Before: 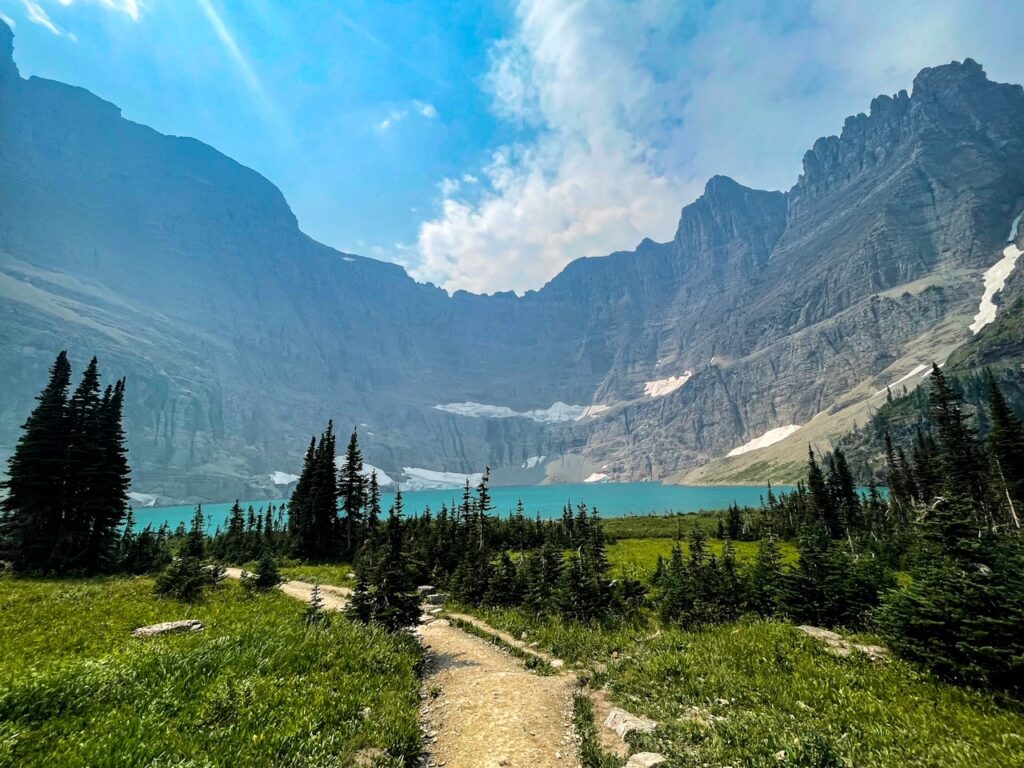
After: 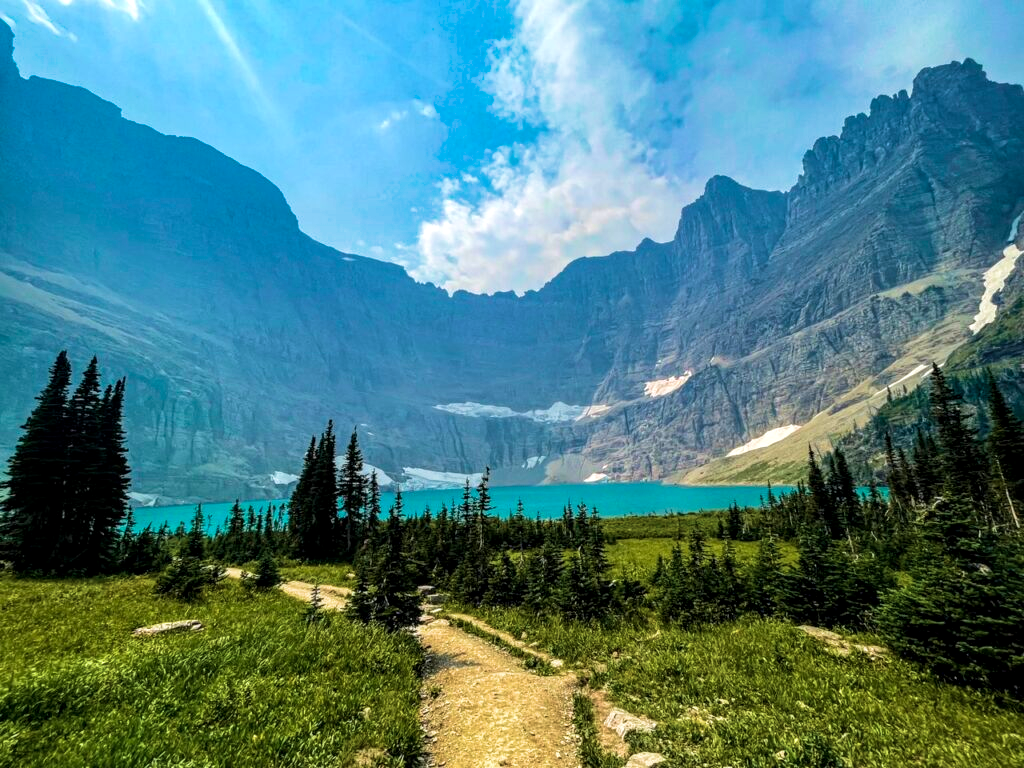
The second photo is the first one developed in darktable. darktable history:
velvia: strength 67.07%, mid-tones bias 0.972
local contrast: on, module defaults
